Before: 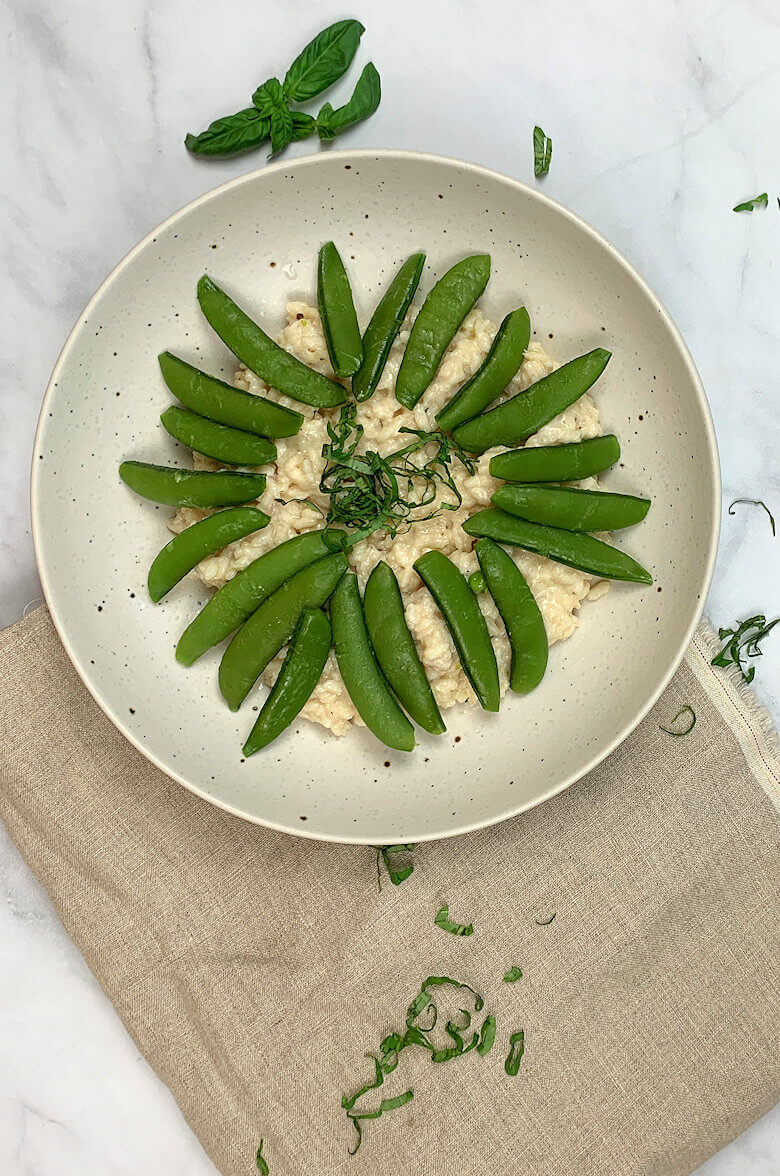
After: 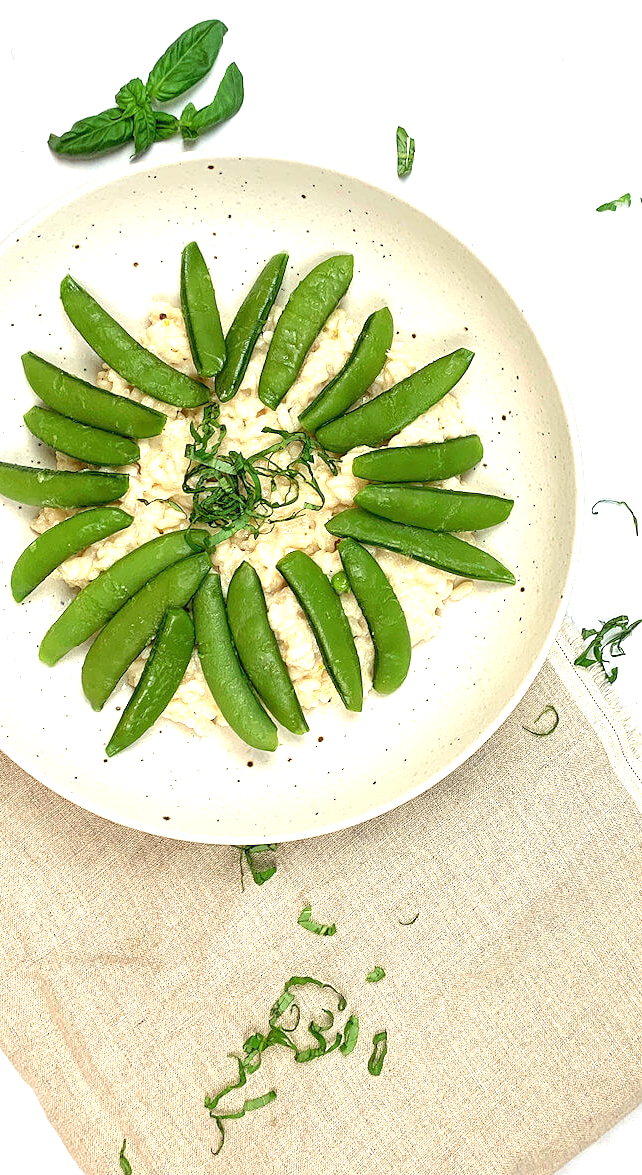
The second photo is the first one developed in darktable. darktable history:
crop: left 17.582%, bottom 0.031%
exposure: black level correction 0, exposure 1.1 EV, compensate exposure bias true, compensate highlight preservation false
